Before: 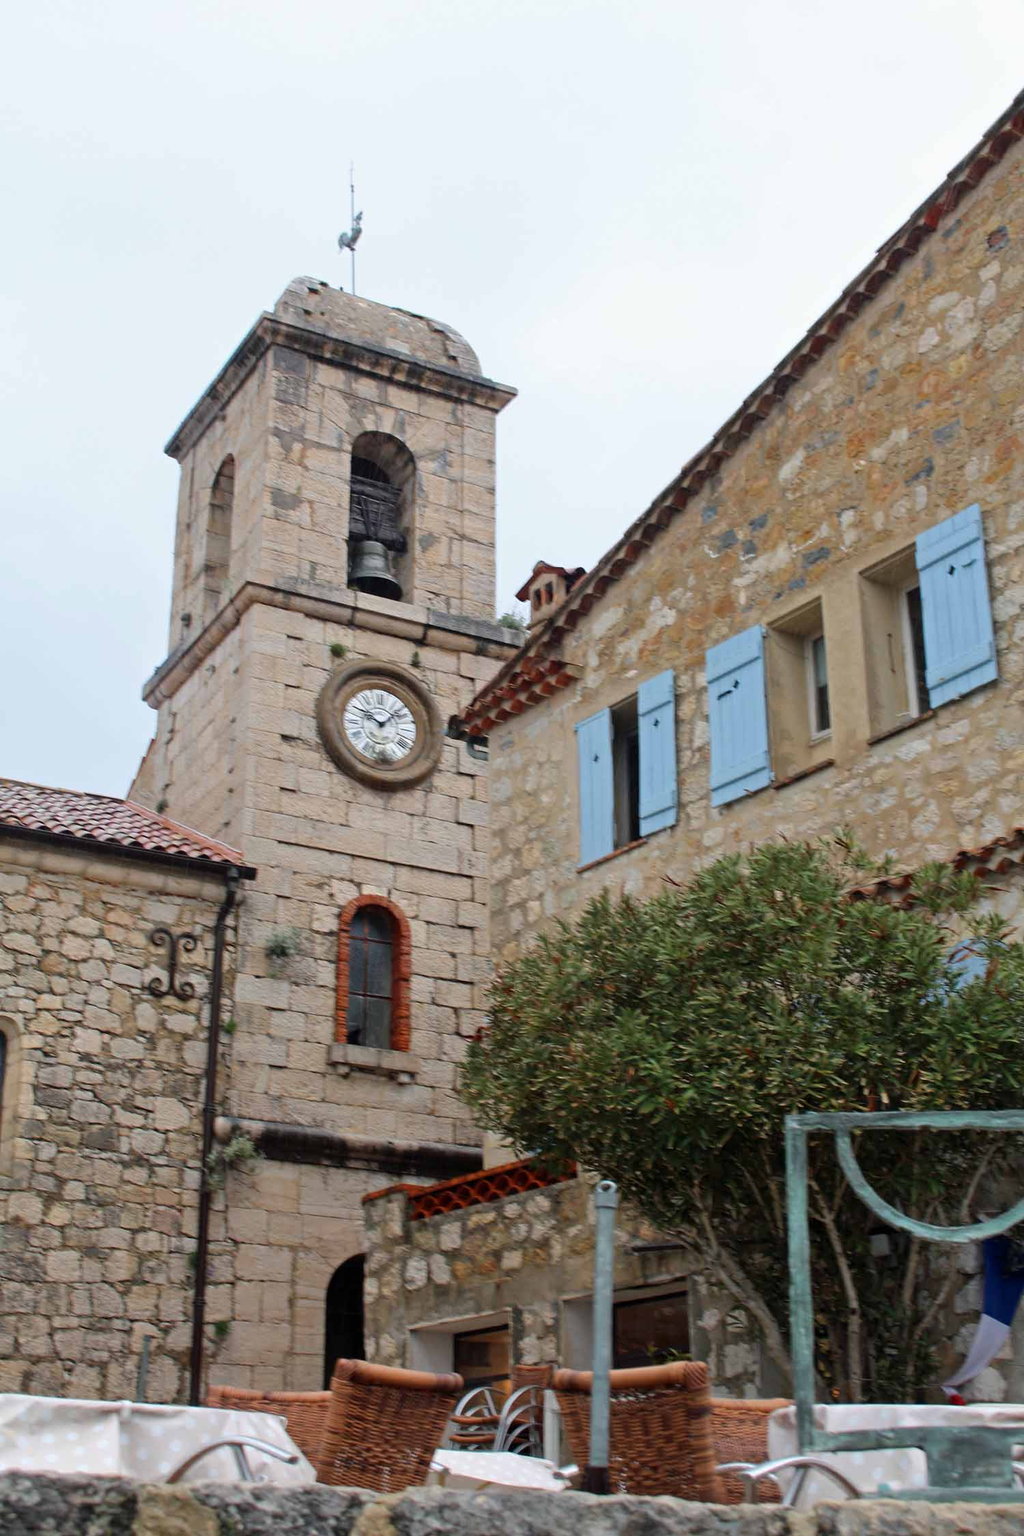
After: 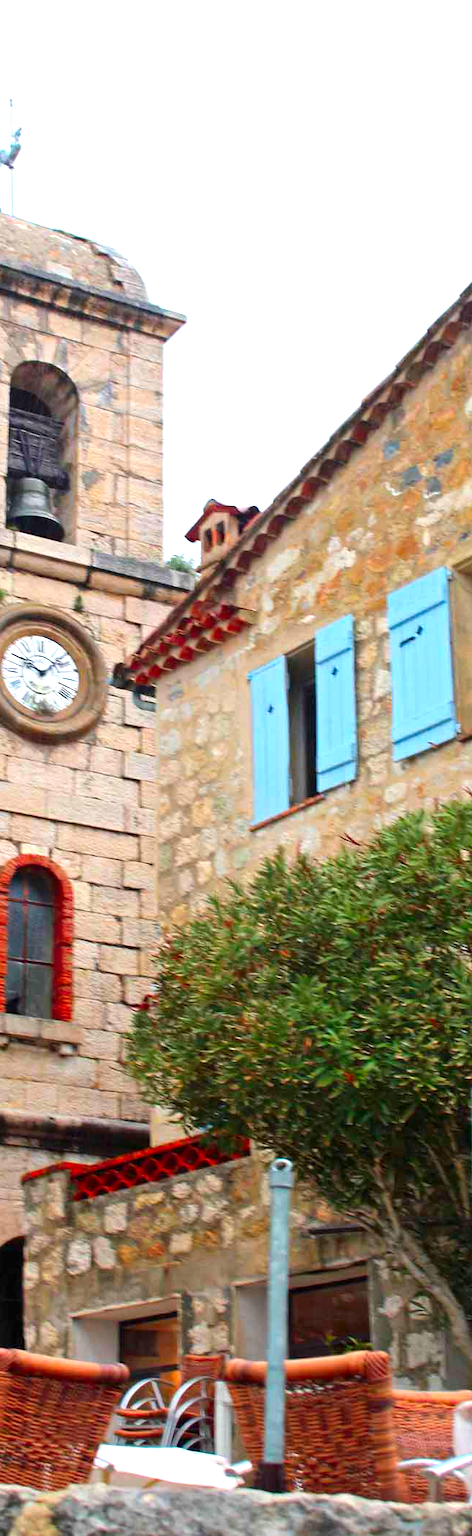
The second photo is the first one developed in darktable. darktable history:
color contrast: green-magenta contrast 1.69, blue-yellow contrast 1.49
crop: left 33.452%, top 6.025%, right 23.155%
exposure: black level correction 0, exposure 0.877 EV, compensate exposure bias true, compensate highlight preservation false
